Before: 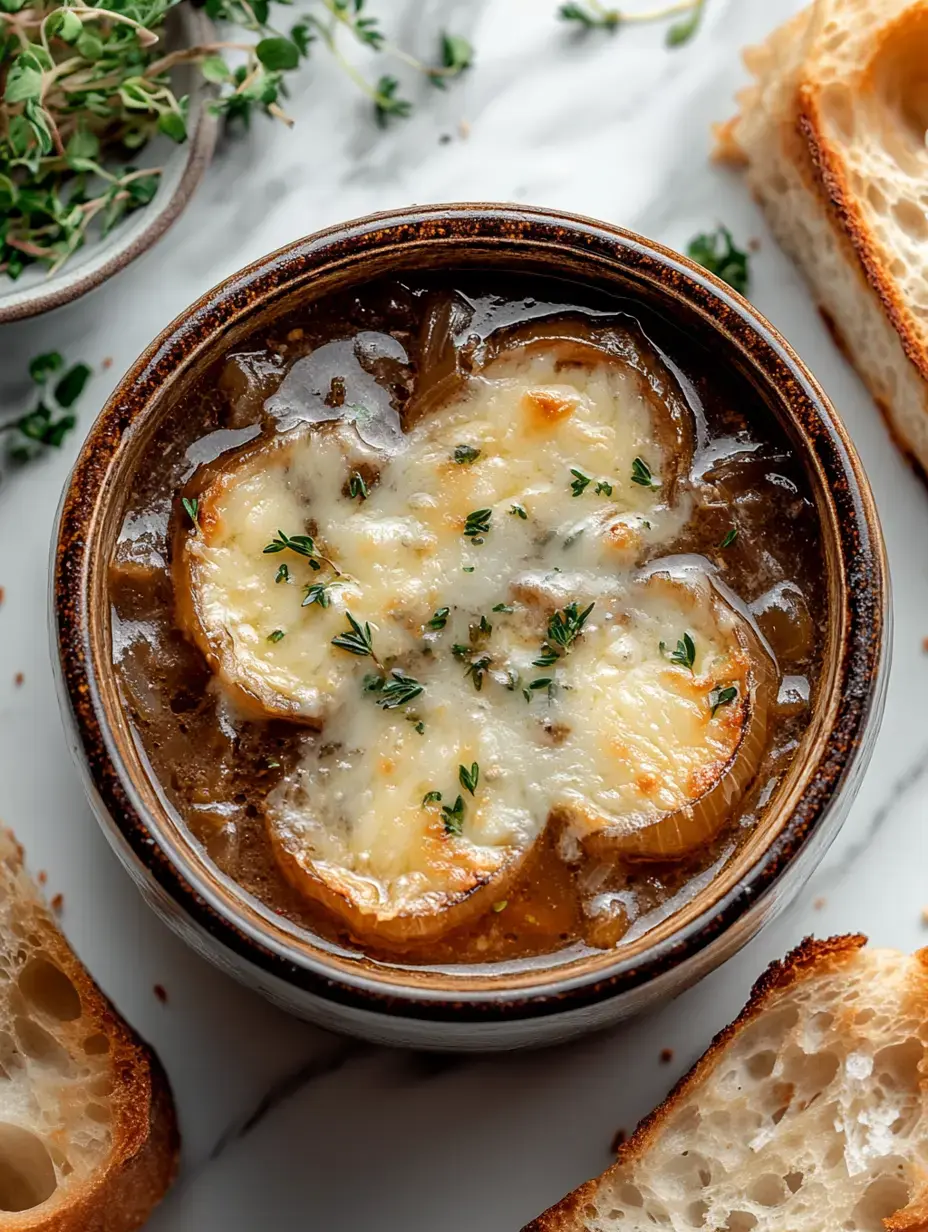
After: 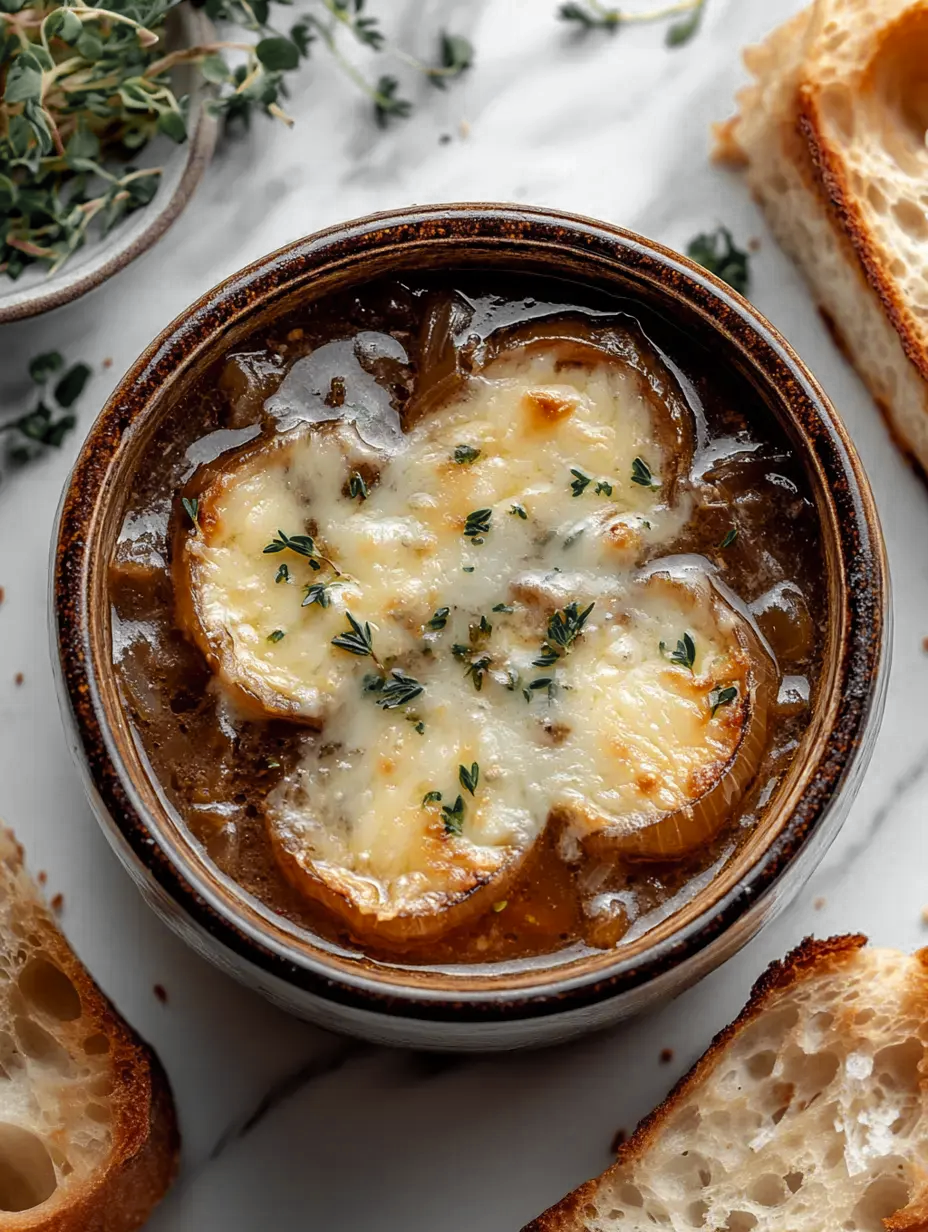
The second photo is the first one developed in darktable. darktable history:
color zones: curves: ch0 [(0.035, 0.242) (0.25, 0.5) (0.384, 0.214) (0.488, 0.255) (0.75, 0.5)]; ch1 [(0.063, 0.379) (0.25, 0.5) (0.354, 0.201) (0.489, 0.085) (0.729, 0.271)]; ch2 [(0.25, 0.5) (0.38, 0.517) (0.442, 0.51) (0.735, 0.456)]
color correction: highlights b* 0.008
